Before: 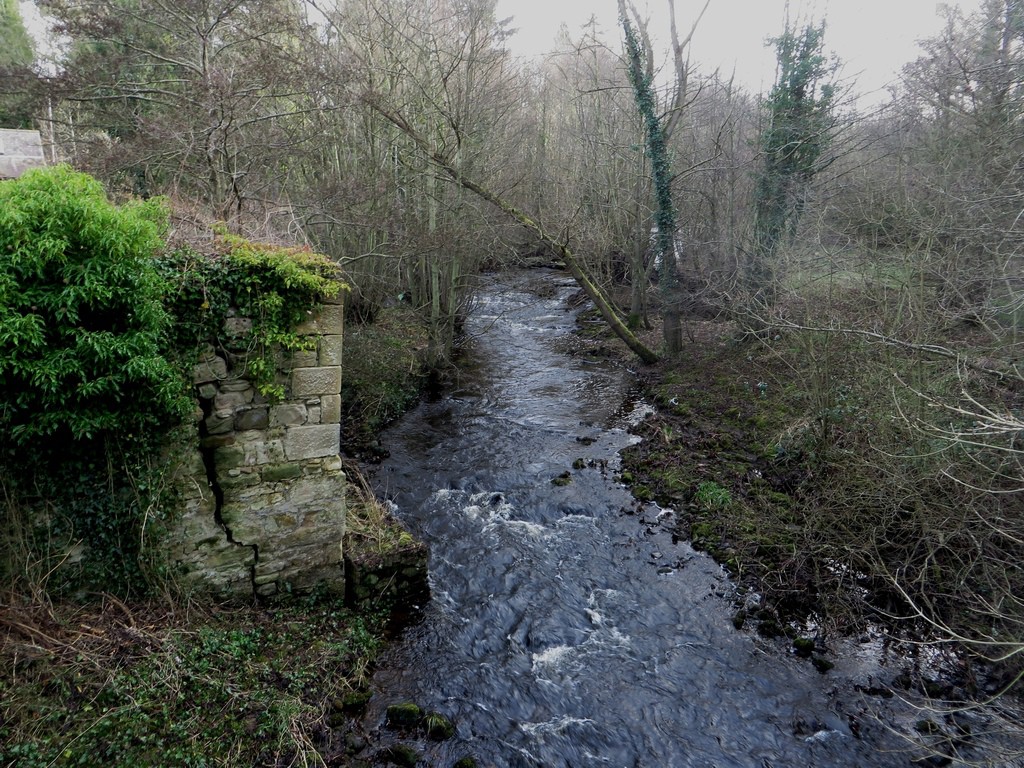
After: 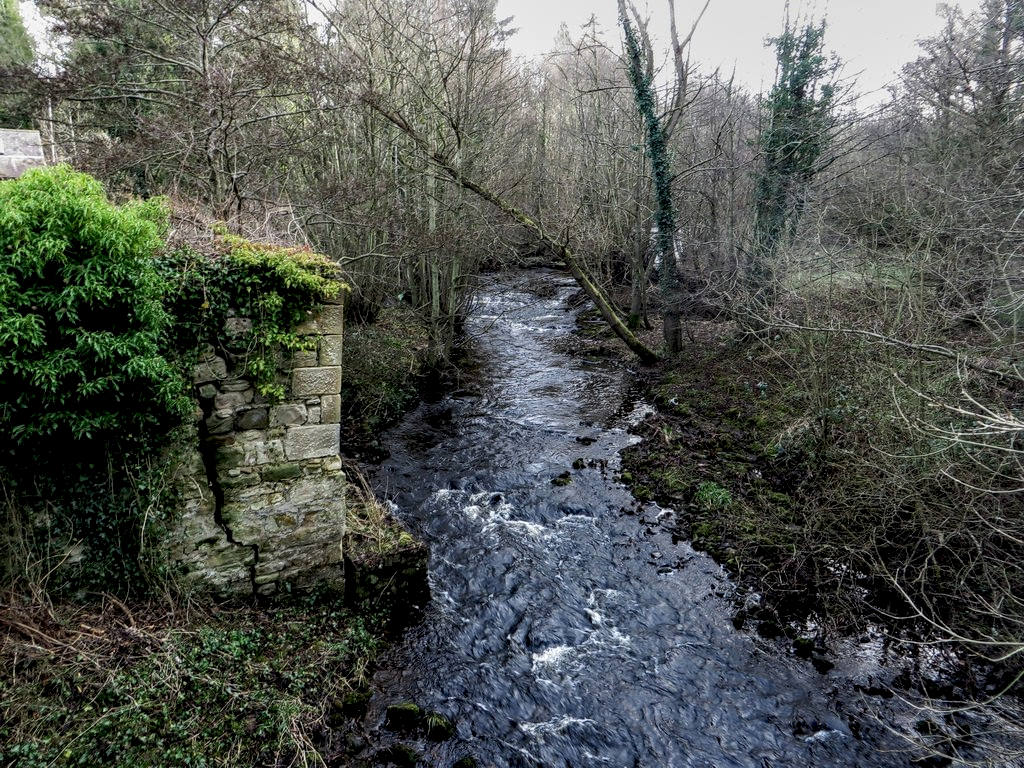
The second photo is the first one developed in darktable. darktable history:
local contrast: highlights 60%, shadows 60%, detail 160%
haze removal: compatibility mode true, adaptive false
